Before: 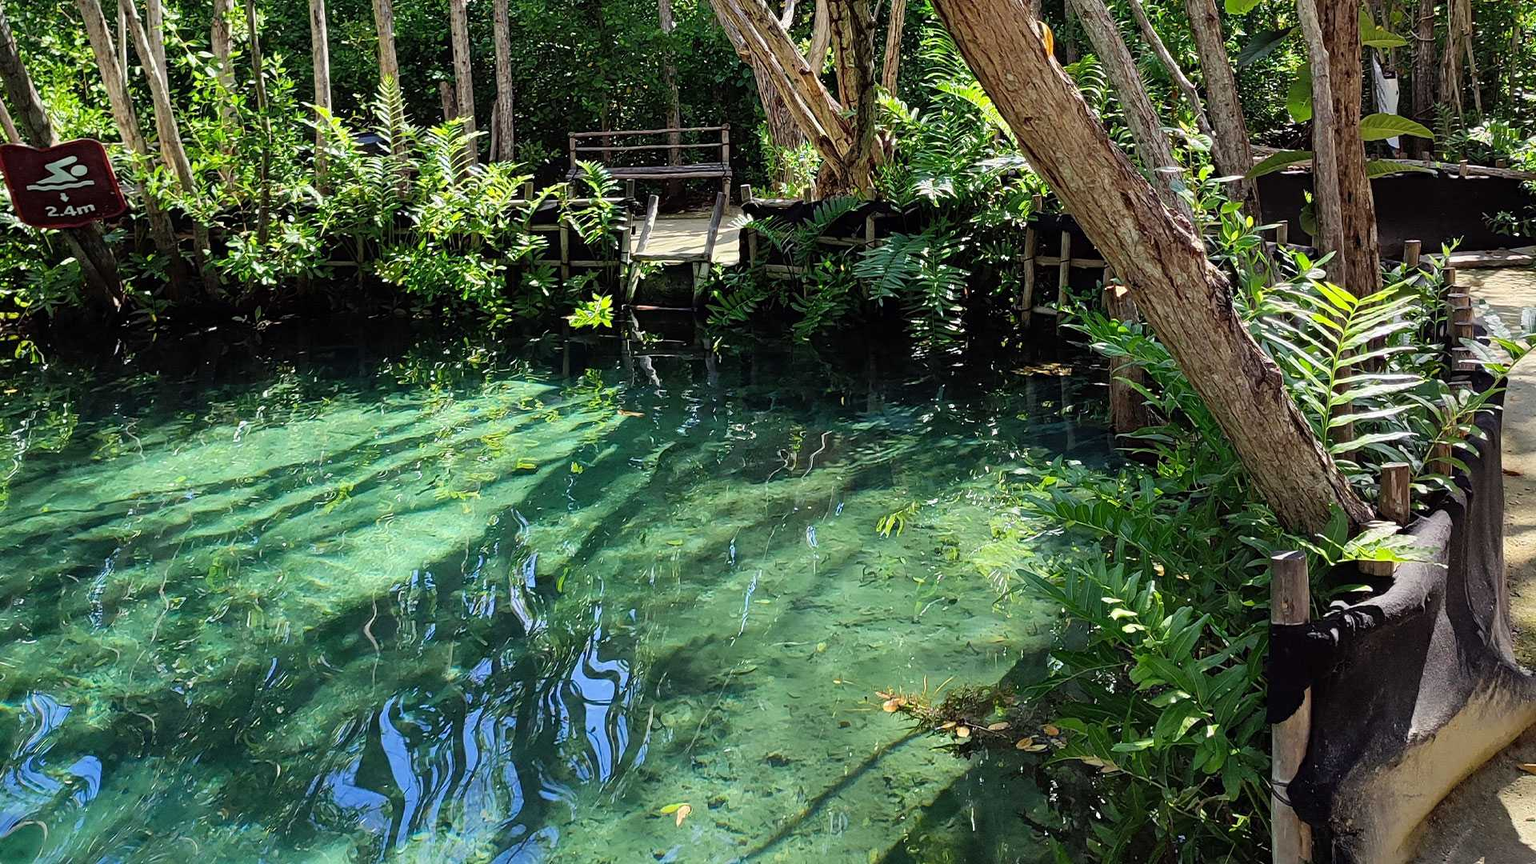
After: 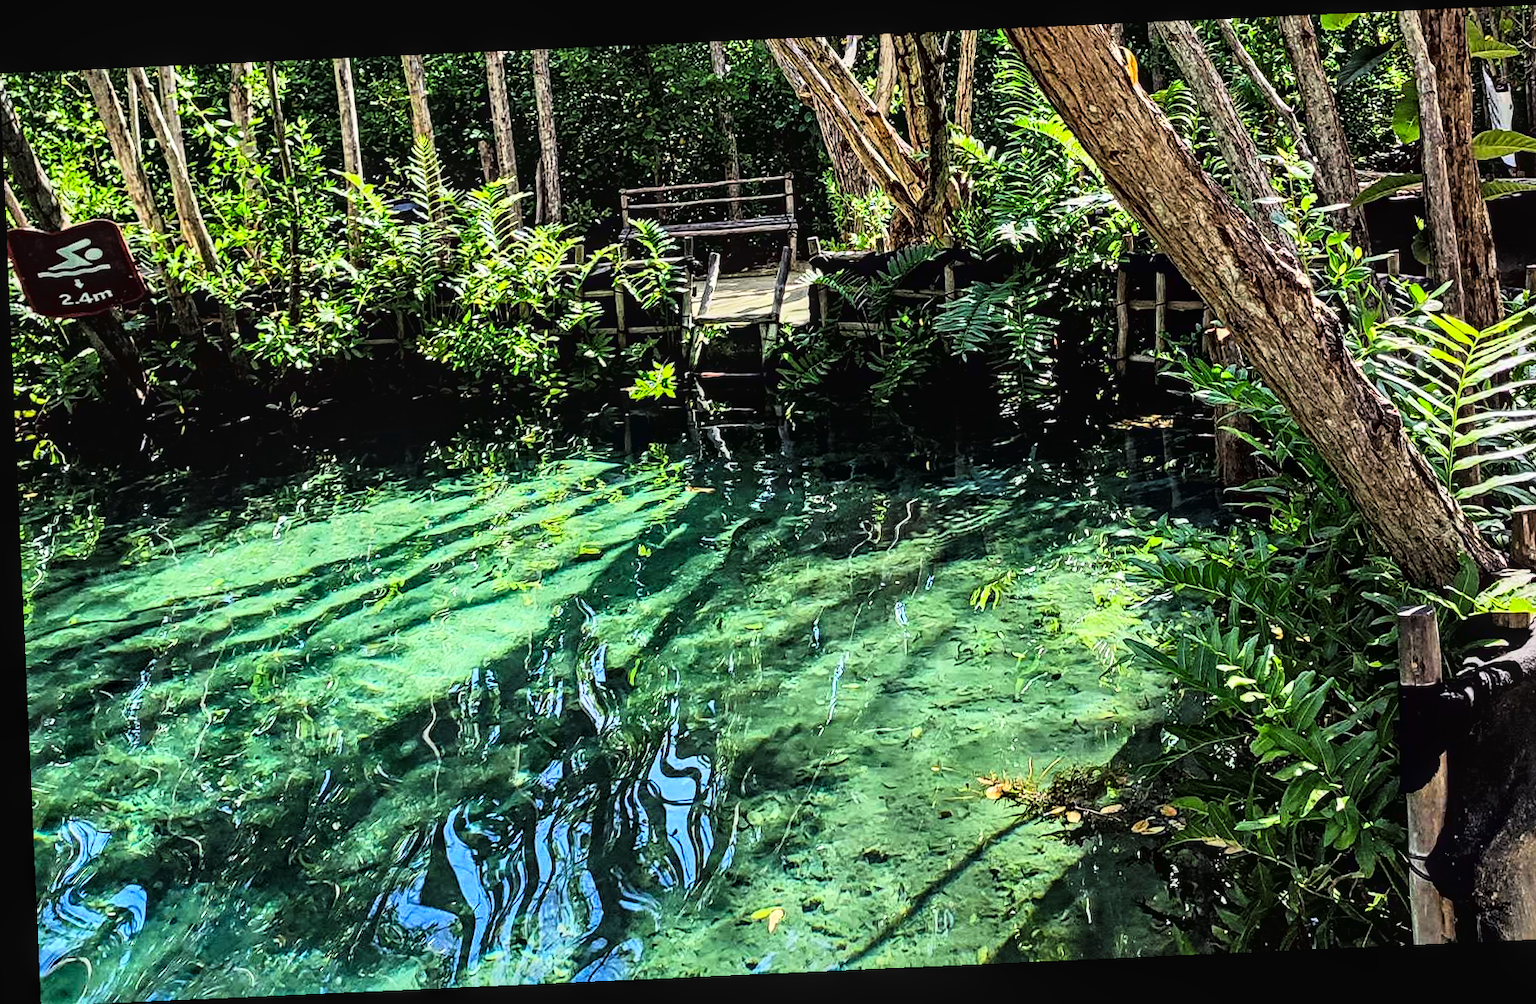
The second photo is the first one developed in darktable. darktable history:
tone curve: curves: ch0 [(0.016, 0.011) (0.084, 0.026) (0.469, 0.508) (0.721, 0.862) (1, 1)], color space Lab, linked channels, preserve colors none
rotate and perspective: rotation -2.56°, automatic cropping off
crop: right 9.509%, bottom 0.031%
contrast brightness saturation: saturation 0.13
contrast equalizer: y [[0.5, 0.501, 0.525, 0.597, 0.58, 0.514], [0.5 ×6], [0.5 ×6], [0 ×6], [0 ×6]]
local contrast: on, module defaults
